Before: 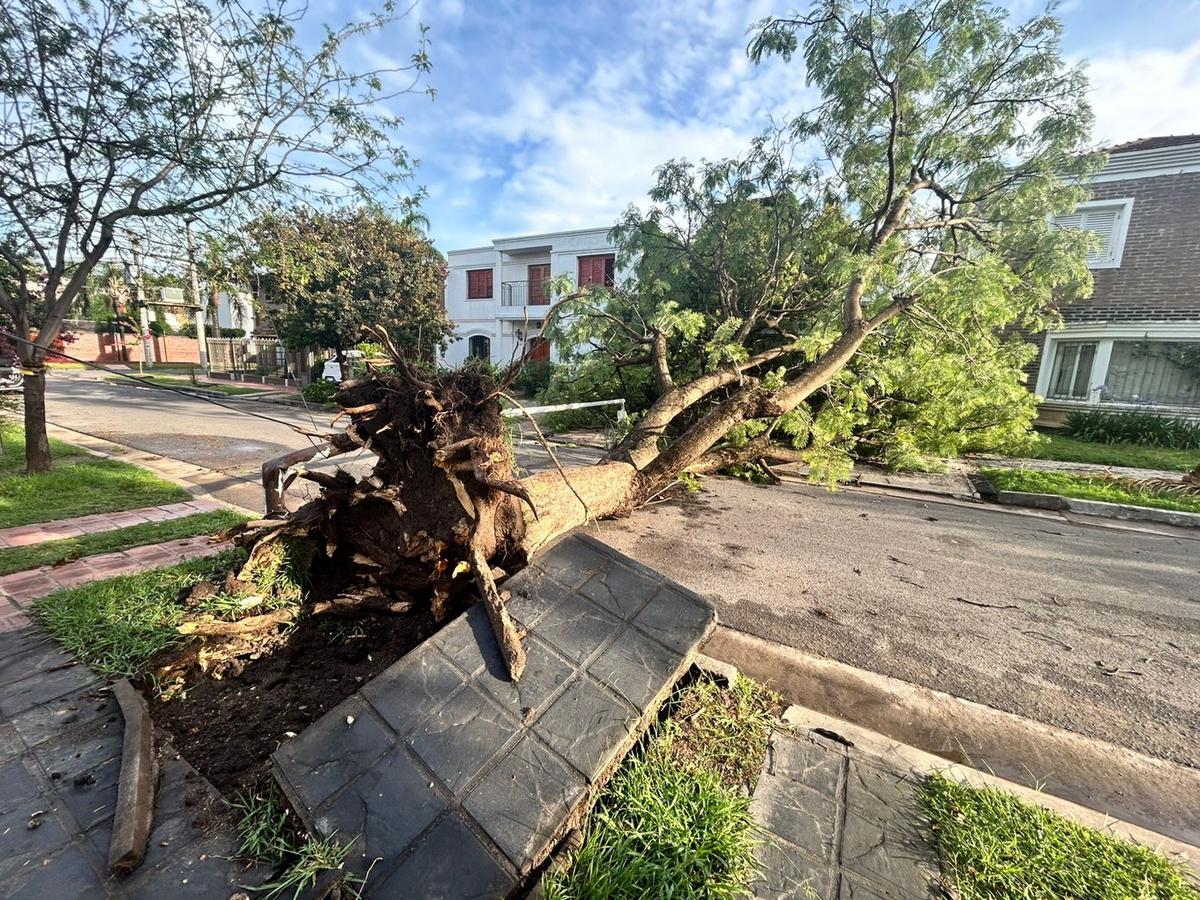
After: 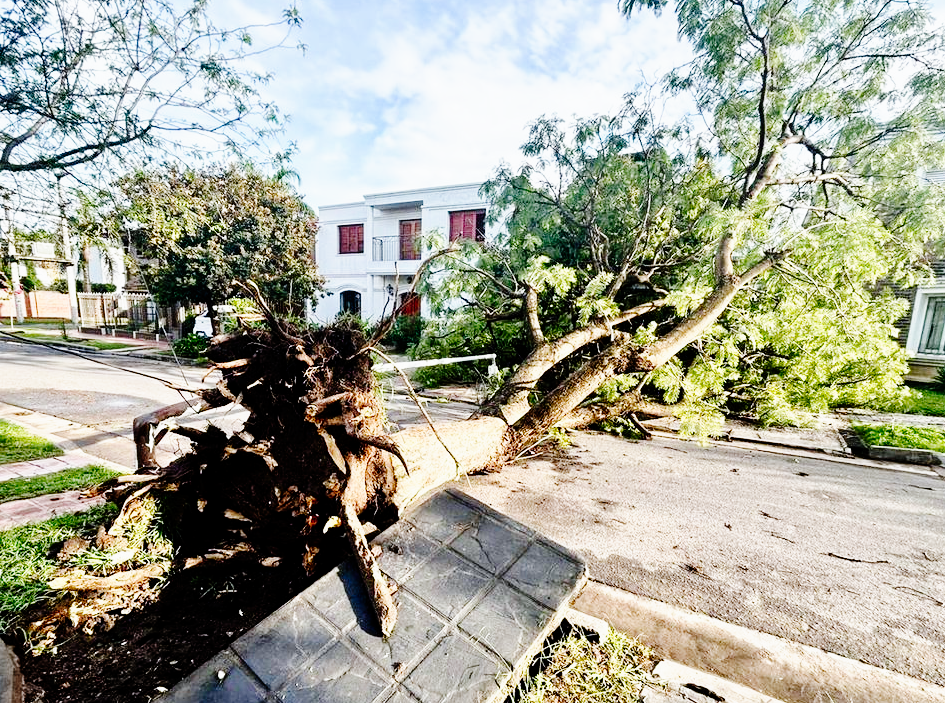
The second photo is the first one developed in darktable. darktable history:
crop and rotate: left 10.77%, top 5.1%, right 10.41%, bottom 16.76%
white balance: red 0.98, blue 1.034
exposure: black level correction 0.001, exposure 1.3 EV, compensate highlight preservation false
tone curve: curves: ch0 [(0, 0) (0.003, 0.003) (0.011, 0.005) (0.025, 0.008) (0.044, 0.012) (0.069, 0.02) (0.1, 0.031) (0.136, 0.047) (0.177, 0.088) (0.224, 0.141) (0.277, 0.222) (0.335, 0.32) (0.399, 0.422) (0.468, 0.523) (0.543, 0.621) (0.623, 0.715) (0.709, 0.796) (0.801, 0.88) (0.898, 0.962) (1, 1)], preserve colors none
filmic rgb: middle gray luminance 29%, black relative exposure -10.3 EV, white relative exposure 5.5 EV, threshold 6 EV, target black luminance 0%, hardness 3.95, latitude 2.04%, contrast 1.132, highlights saturation mix 5%, shadows ↔ highlights balance 15.11%, add noise in highlights 0, preserve chrominance no, color science v3 (2019), use custom middle-gray values true, iterations of high-quality reconstruction 0, contrast in highlights soft, enable highlight reconstruction true
